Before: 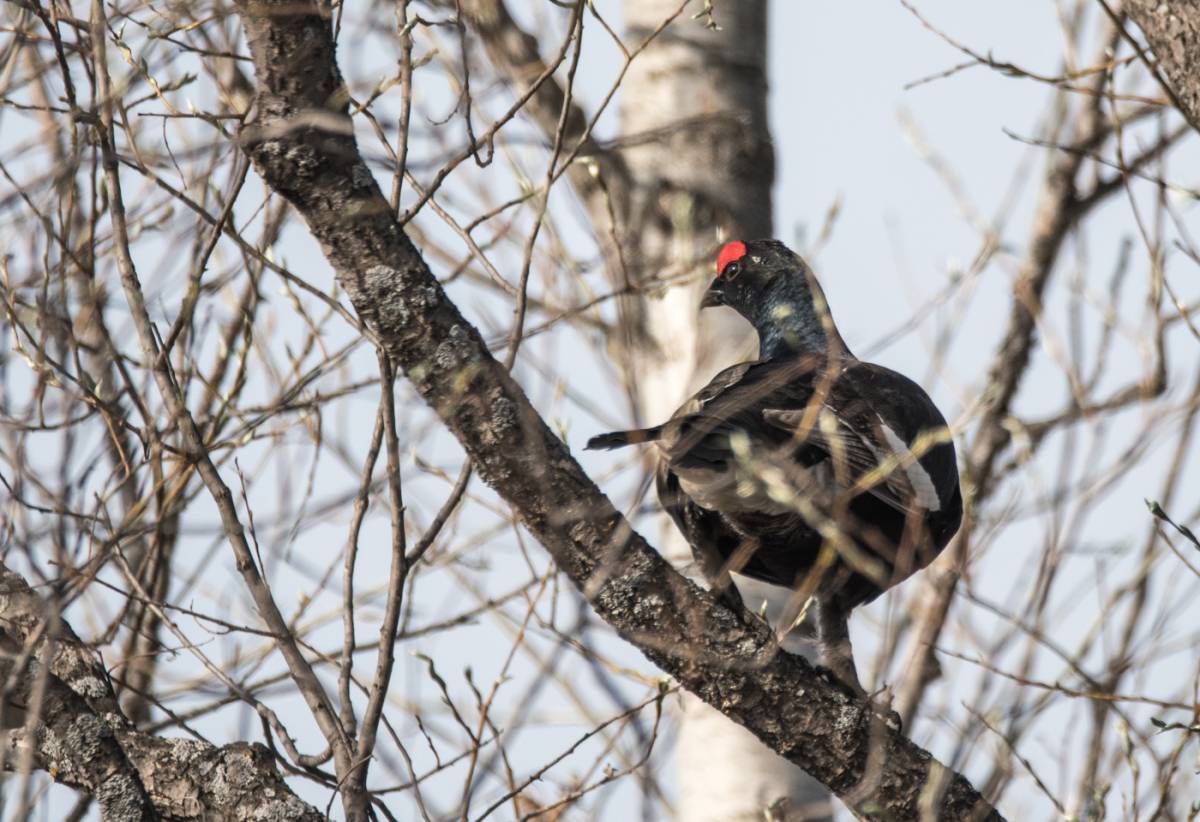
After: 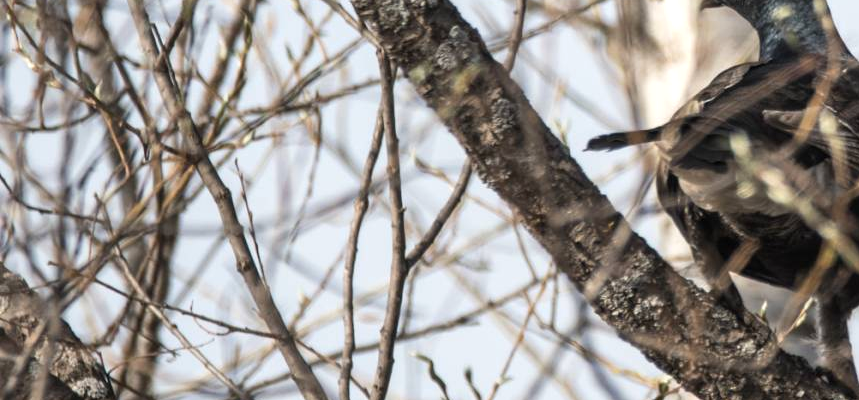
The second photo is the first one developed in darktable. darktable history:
crop: top 36.399%, right 28.349%, bottom 14.893%
exposure: exposure 0.168 EV, compensate highlight preservation false
